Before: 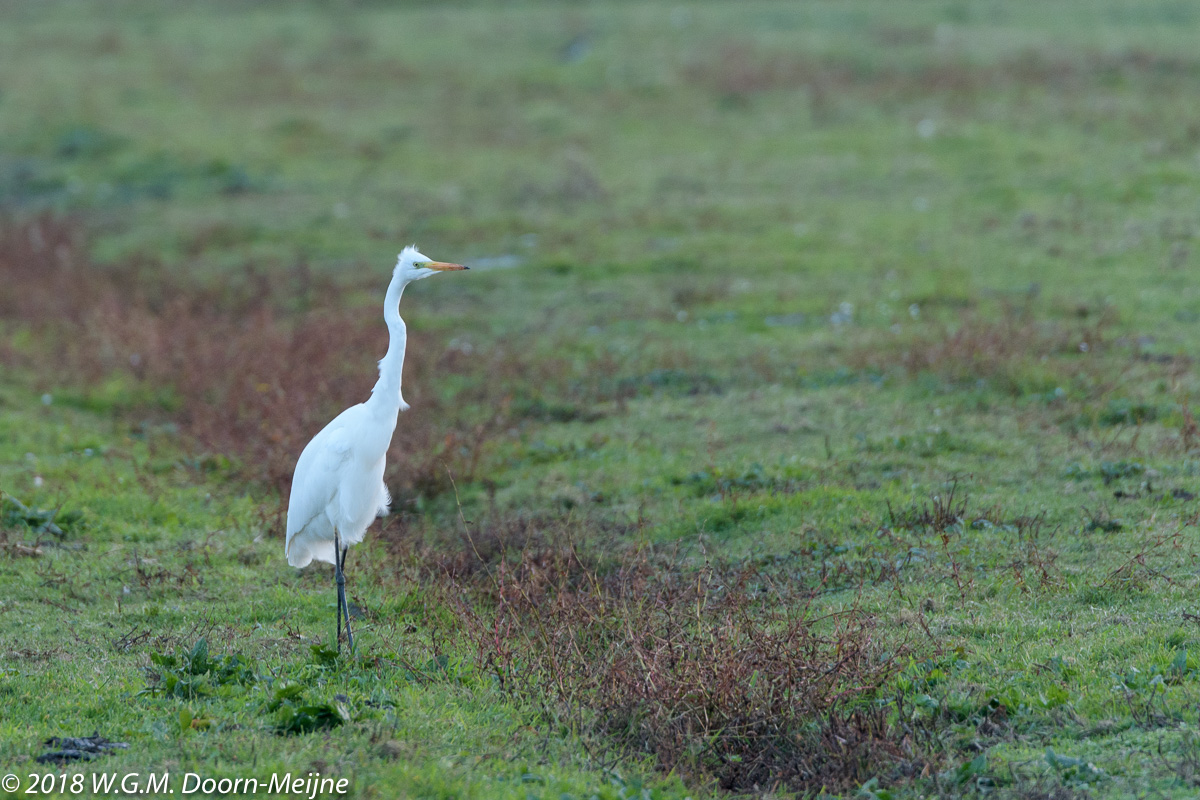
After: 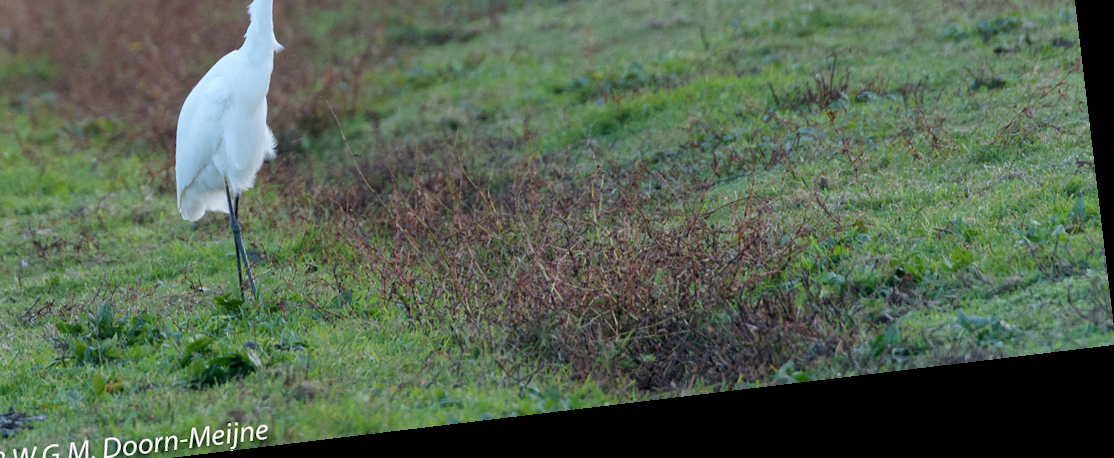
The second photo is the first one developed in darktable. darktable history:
crop and rotate: left 13.306%, top 48.129%, bottom 2.928%
rotate and perspective: rotation -6.83°, automatic cropping off
exposure: compensate highlight preservation false
